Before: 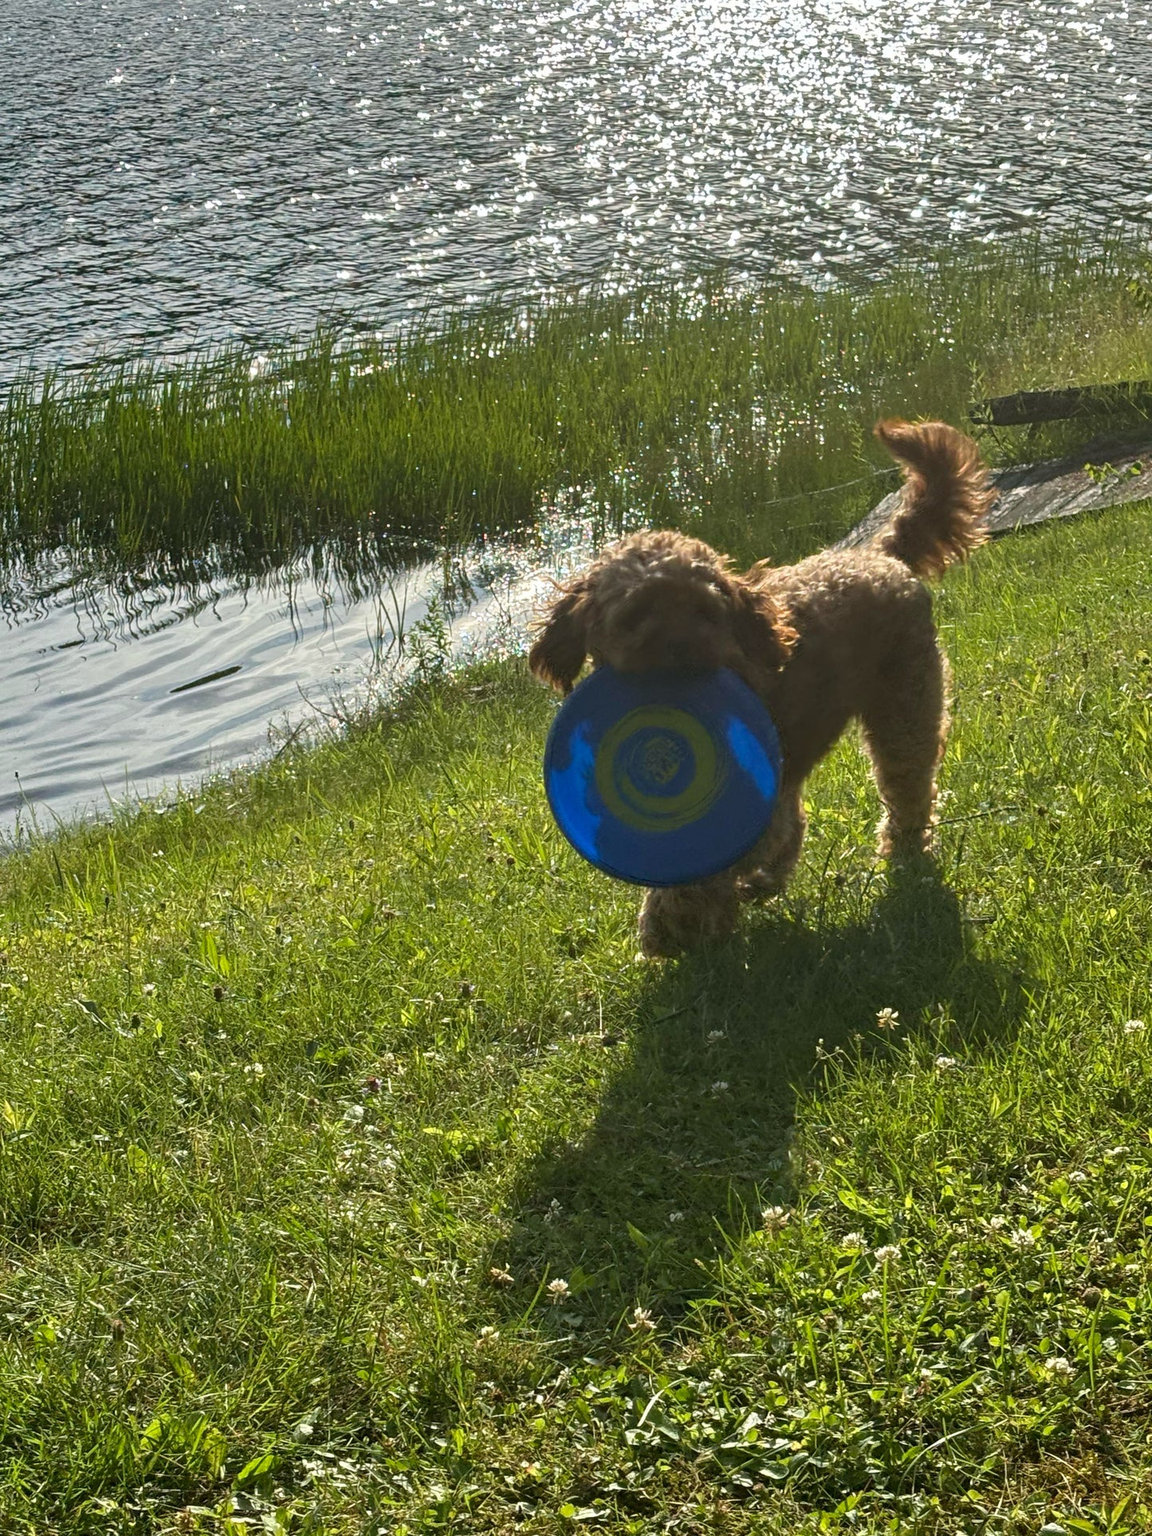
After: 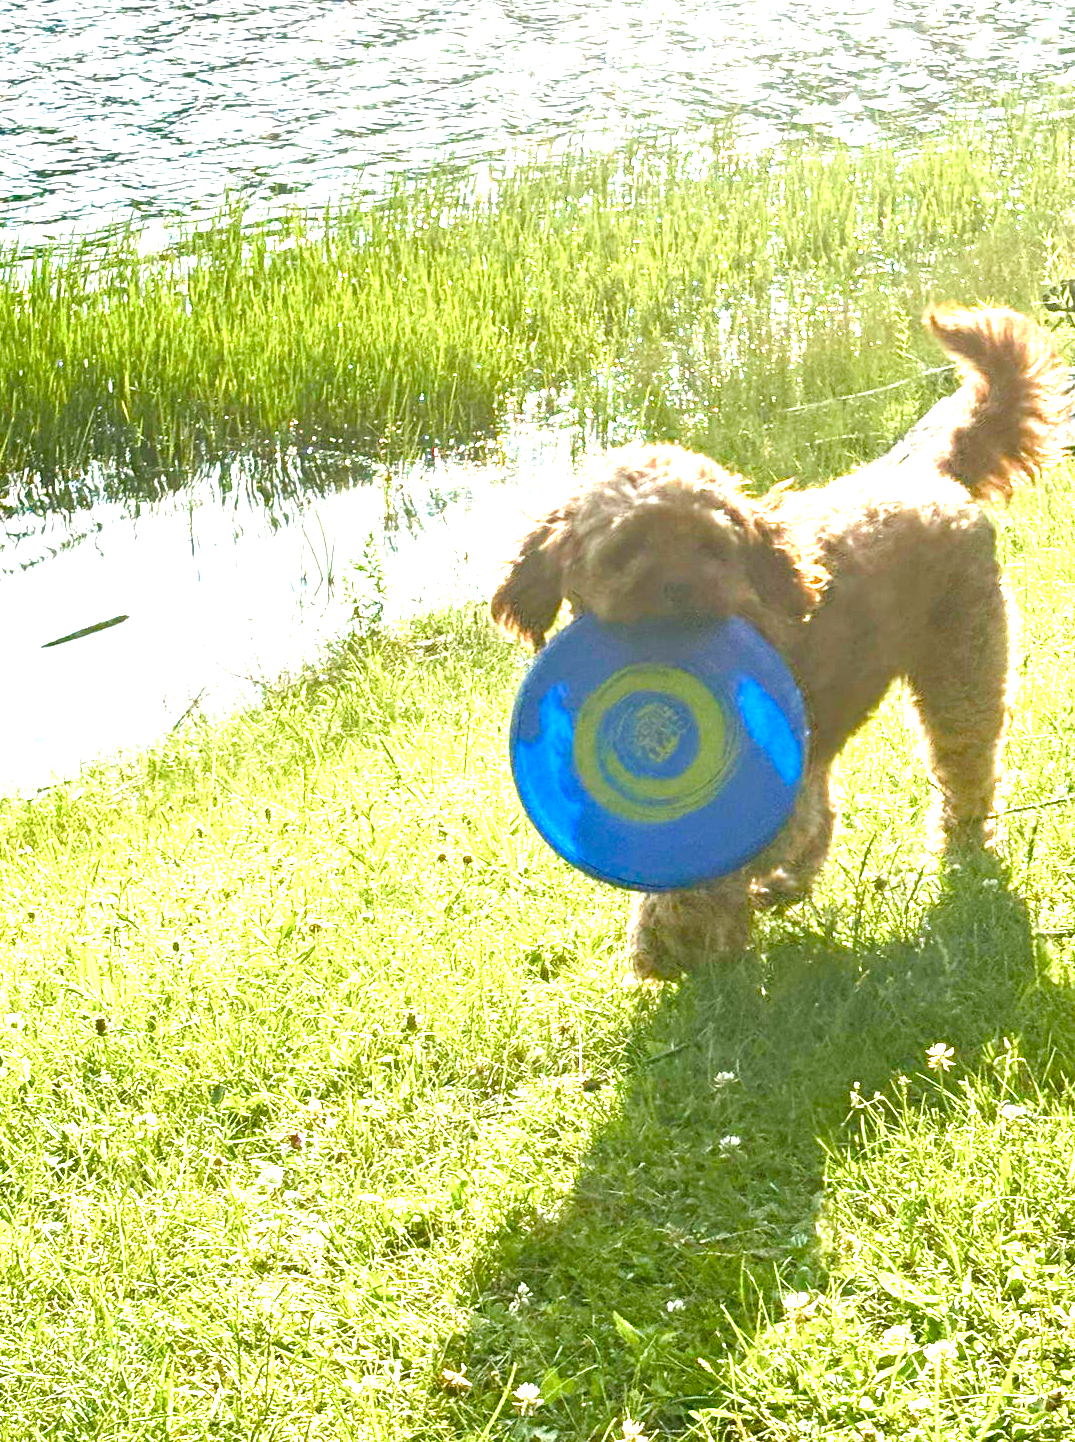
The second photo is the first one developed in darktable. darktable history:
color balance rgb: perceptual saturation grading › global saturation 0.569%, perceptual saturation grading › highlights -29.645%, perceptual saturation grading › mid-tones 29.328%, perceptual saturation grading › shadows 58.701%, perceptual brilliance grading › global brilliance 12.83%, perceptual brilliance grading › highlights 15.283%, contrast -10.438%
exposure: exposure 1.988 EV, compensate highlight preservation false
crop and rotate: left 12.019%, top 11.484%, right 13.566%, bottom 13.656%
